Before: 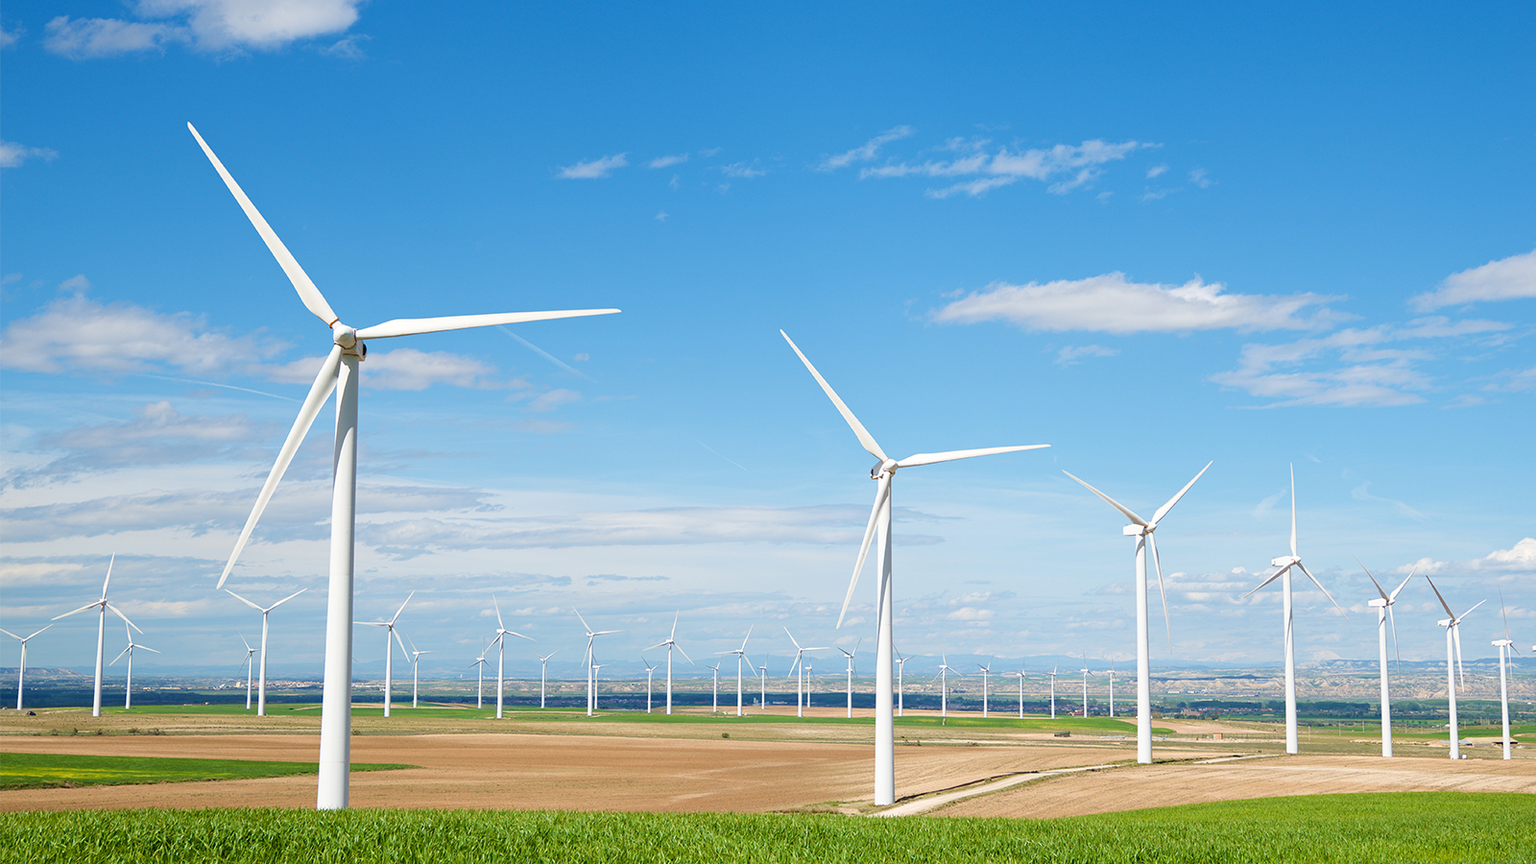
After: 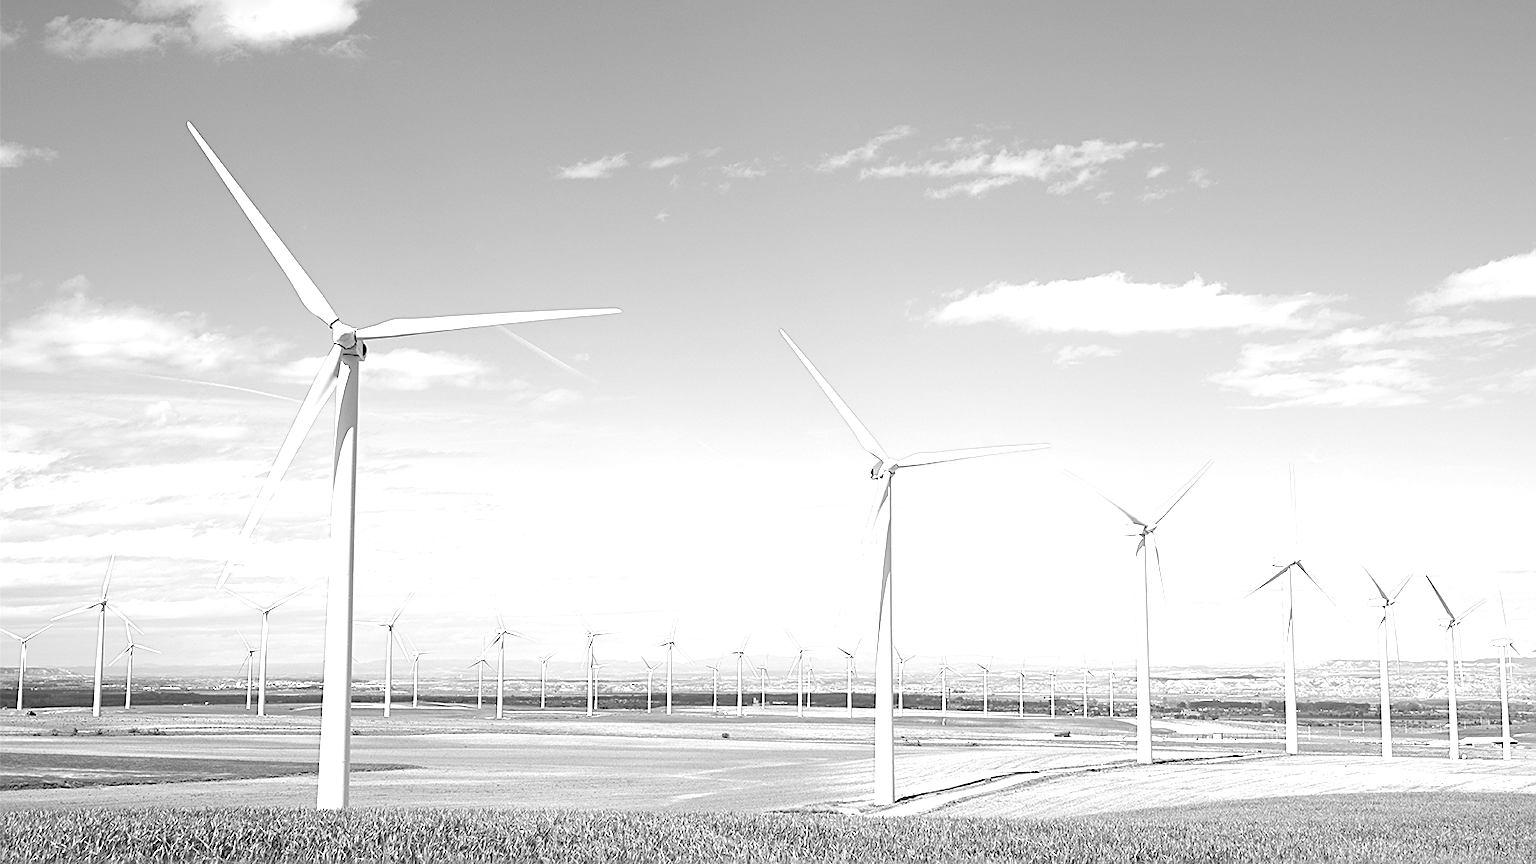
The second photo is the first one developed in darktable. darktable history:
exposure: exposure 0.935 EV, compensate highlight preservation false
sharpen: on, module defaults
monochrome: on, module defaults
